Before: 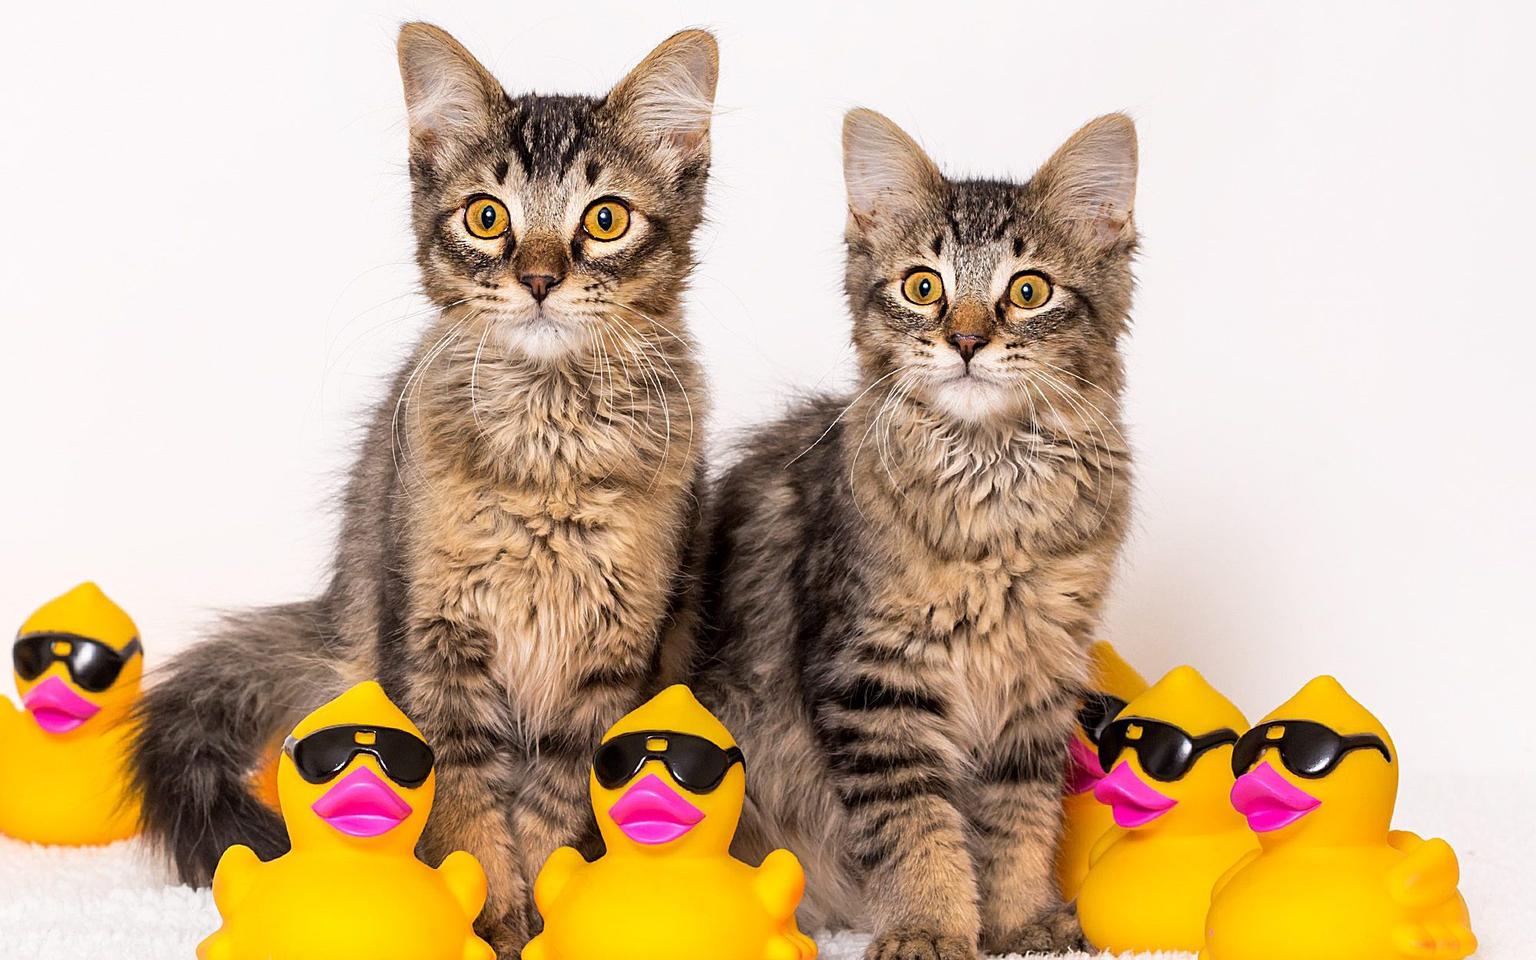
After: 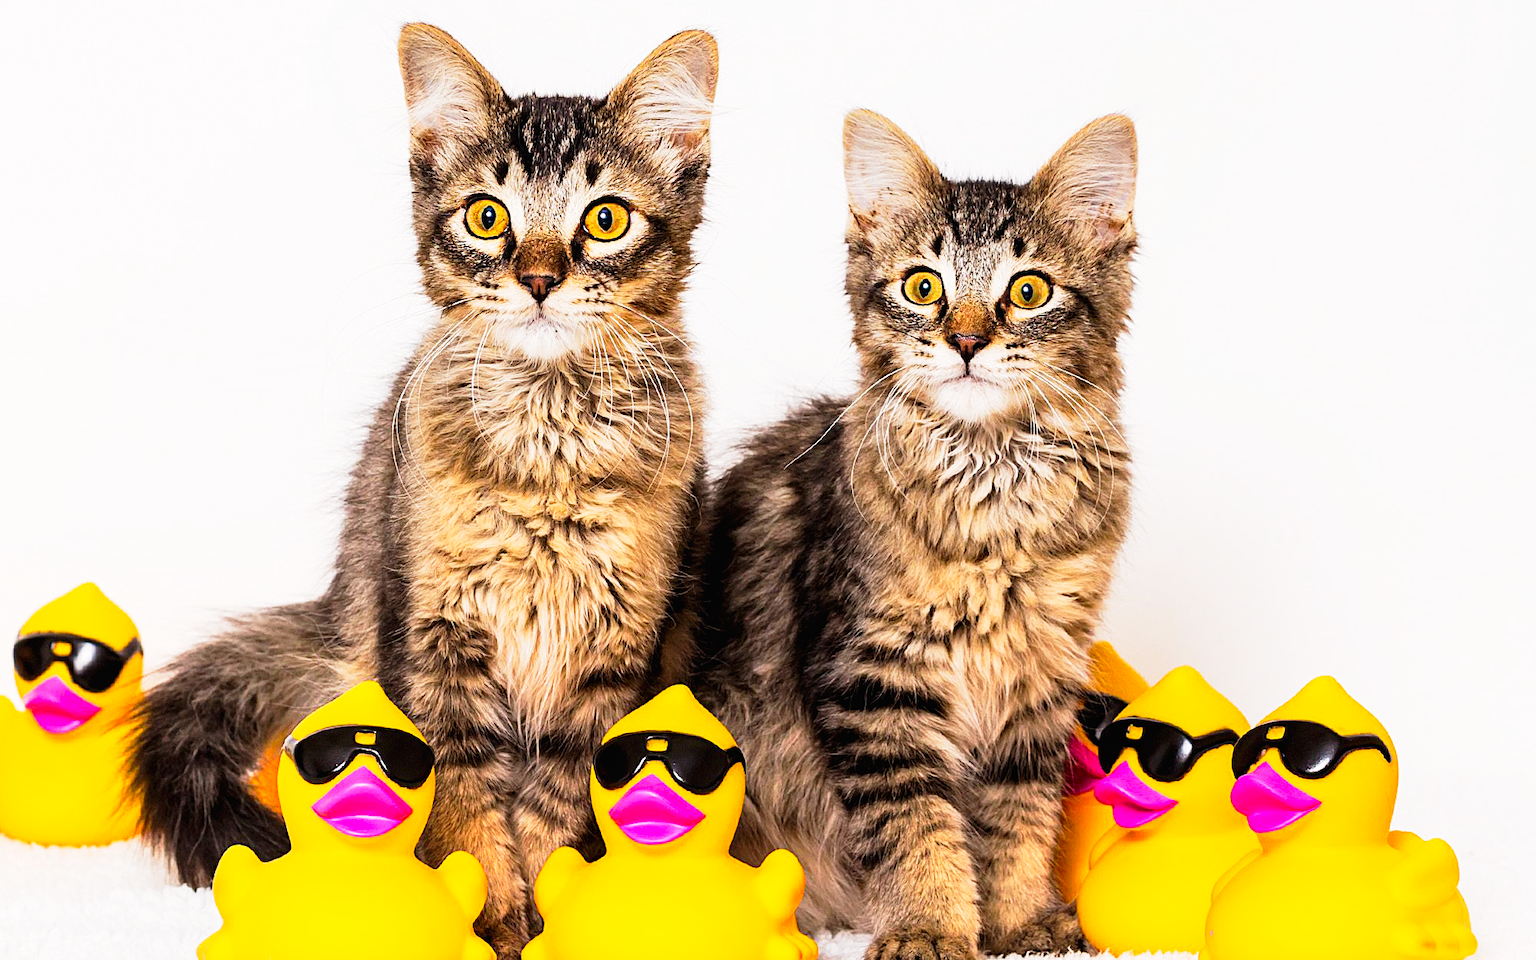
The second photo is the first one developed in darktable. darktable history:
tone curve: curves: ch0 [(0.016, 0.011) (0.084, 0.026) (0.469, 0.508) (0.721, 0.862) (1, 1)], preserve colors none
haze removal: compatibility mode true, adaptive false
